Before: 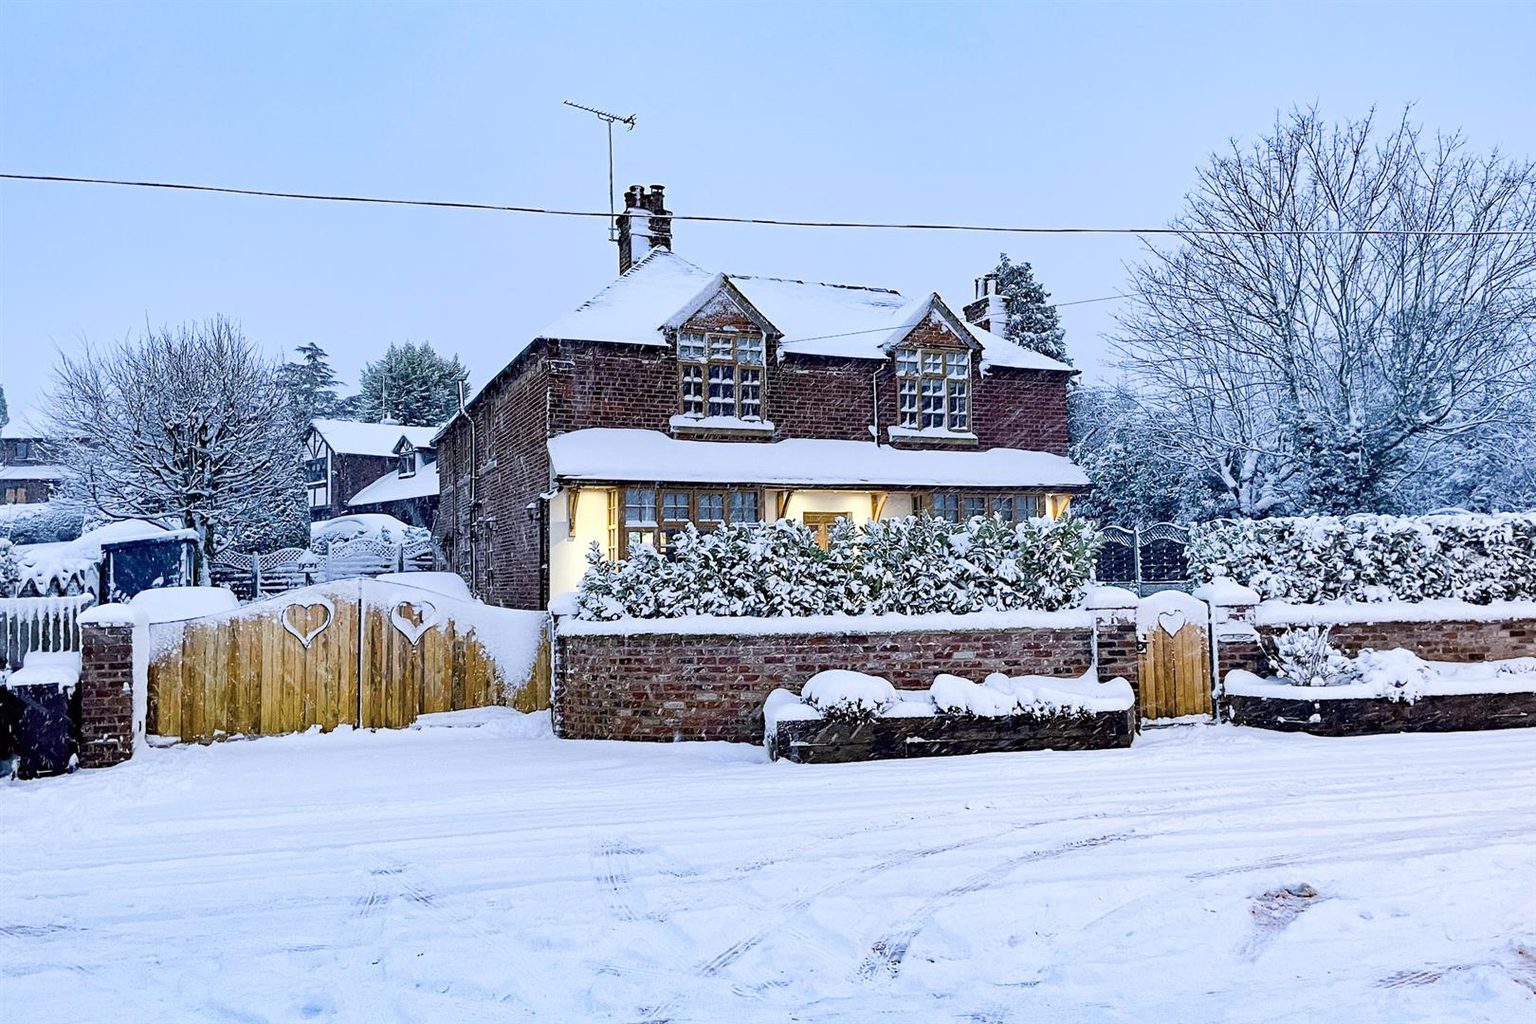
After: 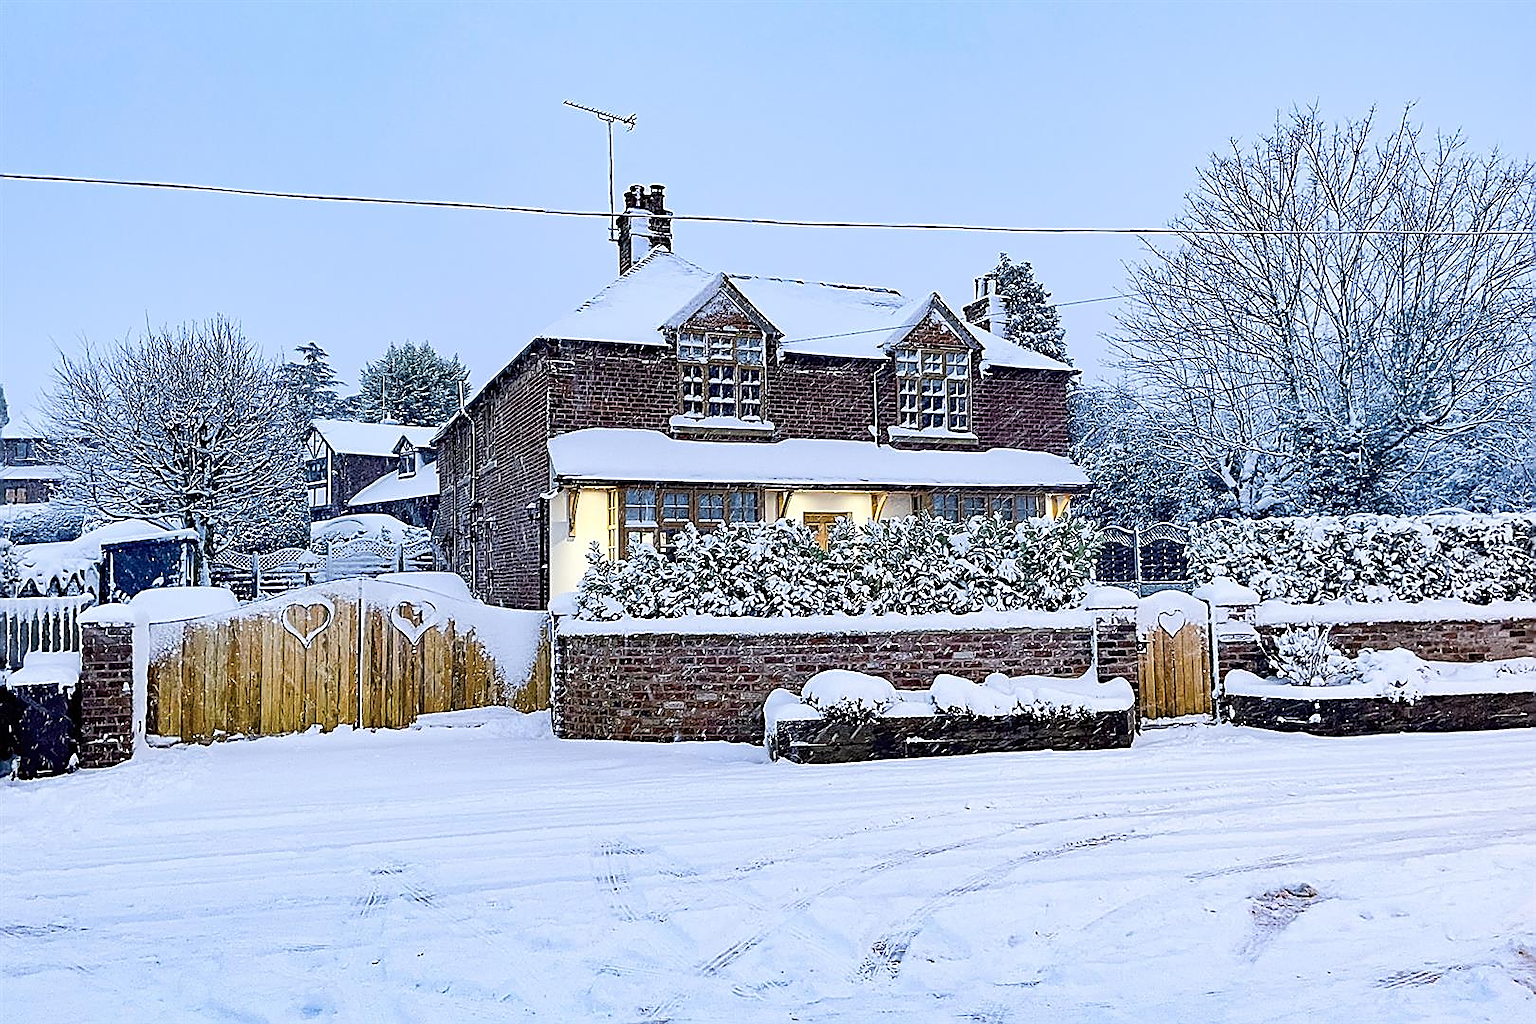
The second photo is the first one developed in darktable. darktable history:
sharpen: radius 1.406, amount 1.244, threshold 0.683
